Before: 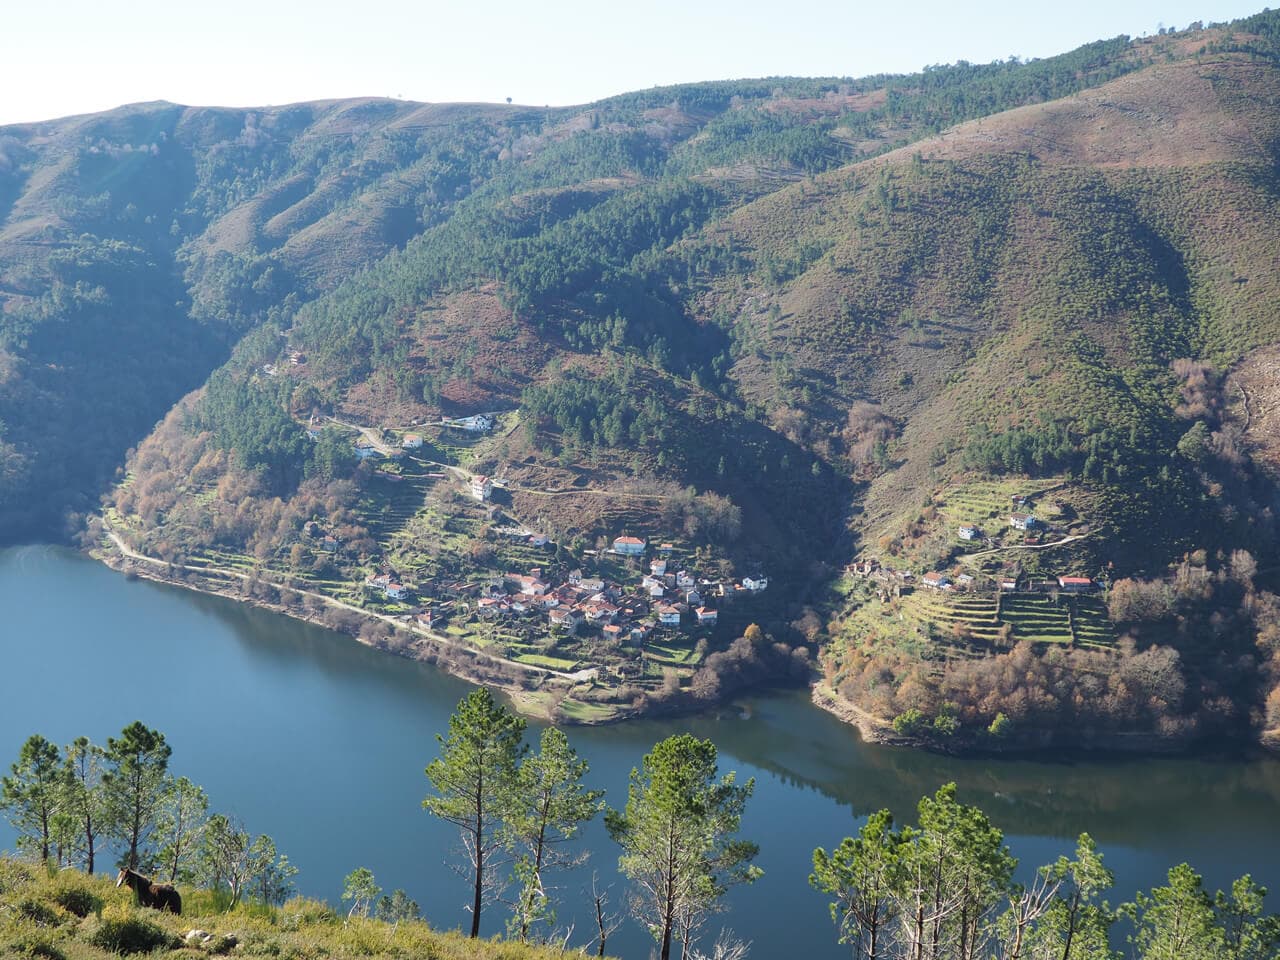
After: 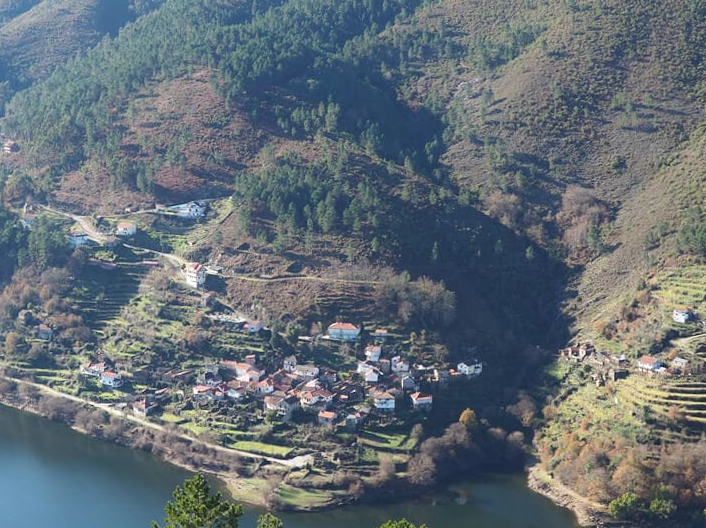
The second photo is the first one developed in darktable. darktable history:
rotate and perspective: rotation -0.45°, automatic cropping original format, crop left 0.008, crop right 0.992, crop top 0.012, crop bottom 0.988
crop and rotate: left 22.13%, top 22.054%, right 22.026%, bottom 22.102%
tone equalizer: -8 EV -0.001 EV, -7 EV 0.001 EV, -6 EV -0.002 EV, -5 EV -0.003 EV, -4 EV -0.062 EV, -3 EV -0.222 EV, -2 EV -0.267 EV, -1 EV 0.105 EV, +0 EV 0.303 EV
